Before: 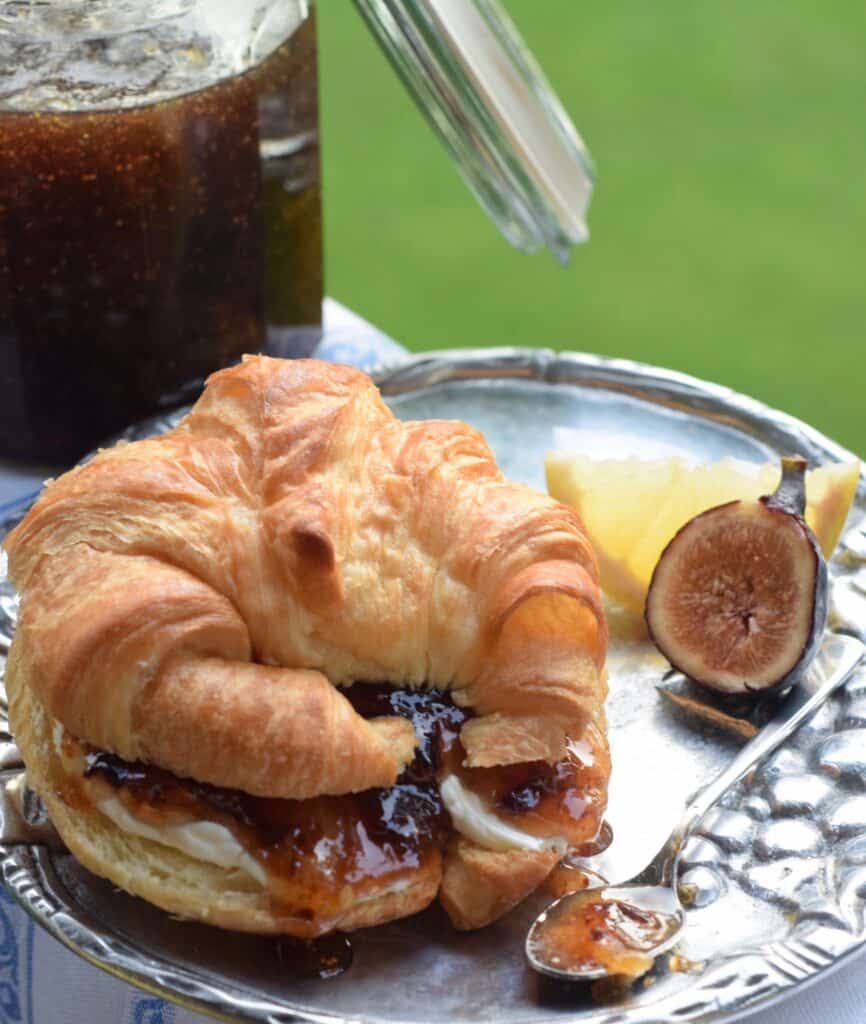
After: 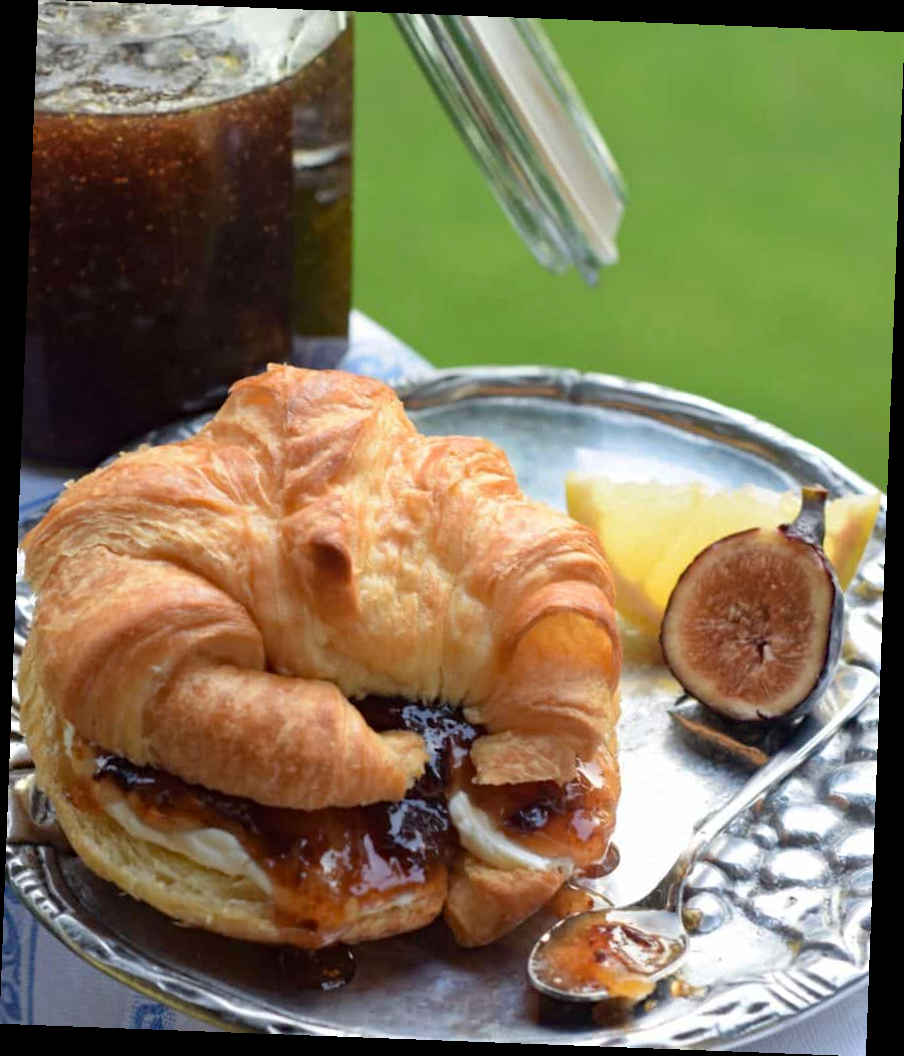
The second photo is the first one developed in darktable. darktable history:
rotate and perspective: rotation 2.17°, automatic cropping off
haze removal: compatibility mode true, adaptive false
